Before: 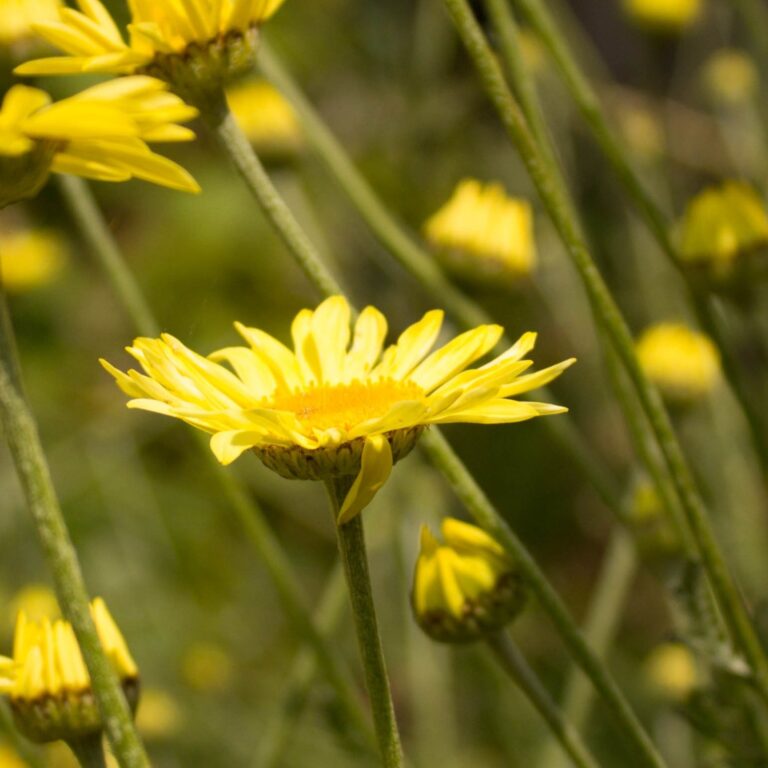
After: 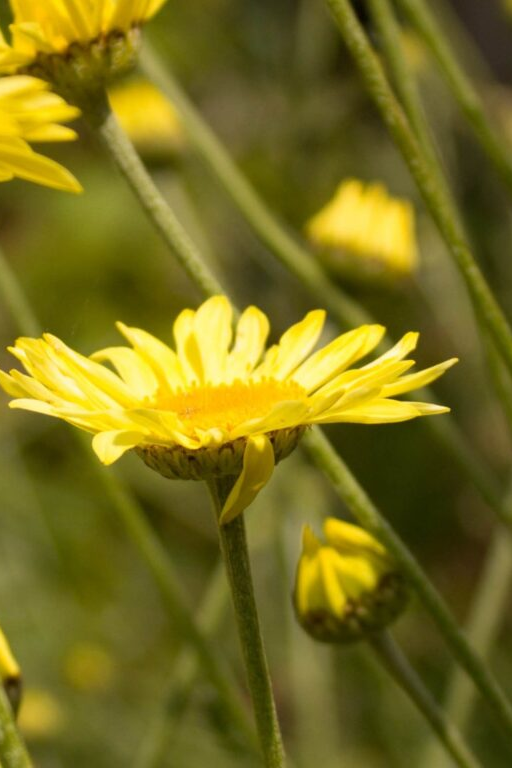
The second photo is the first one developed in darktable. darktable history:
crop: left 15.367%, right 17.934%
